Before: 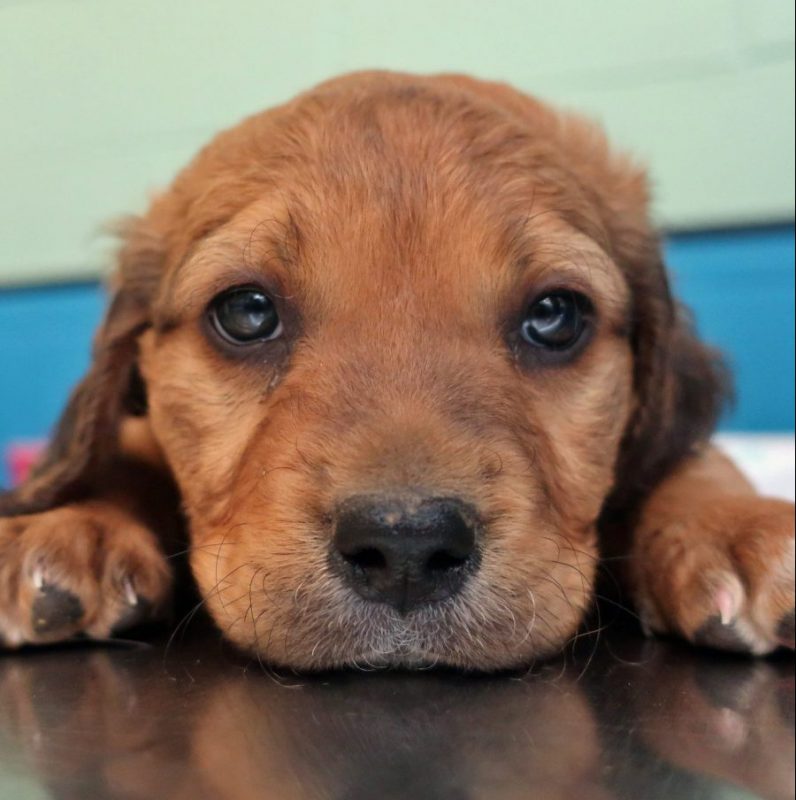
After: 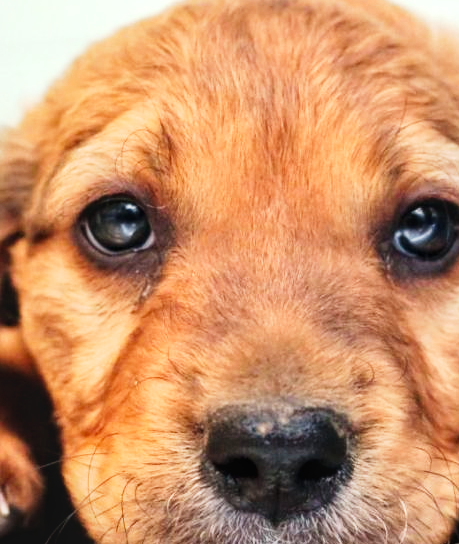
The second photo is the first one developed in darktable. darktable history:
exposure: exposure 0.562 EV, compensate highlight preservation false
local contrast: on, module defaults
crop: left 16.197%, top 11.357%, right 26.066%, bottom 20.586%
tone curve: curves: ch0 [(0, 0.036) (0.037, 0.042) (0.167, 0.143) (0.433, 0.502) (0.531, 0.637) (0.696, 0.825) (0.856, 0.92) (1, 0.98)]; ch1 [(0, 0) (0.424, 0.383) (0.482, 0.459) (0.501, 0.5) (0.522, 0.526) (0.559, 0.563) (0.604, 0.646) (0.715, 0.729) (1, 1)]; ch2 [(0, 0) (0.369, 0.388) (0.45, 0.48) (0.499, 0.502) (0.504, 0.504) (0.512, 0.526) (0.581, 0.595) (0.708, 0.786) (1, 1)], preserve colors none
